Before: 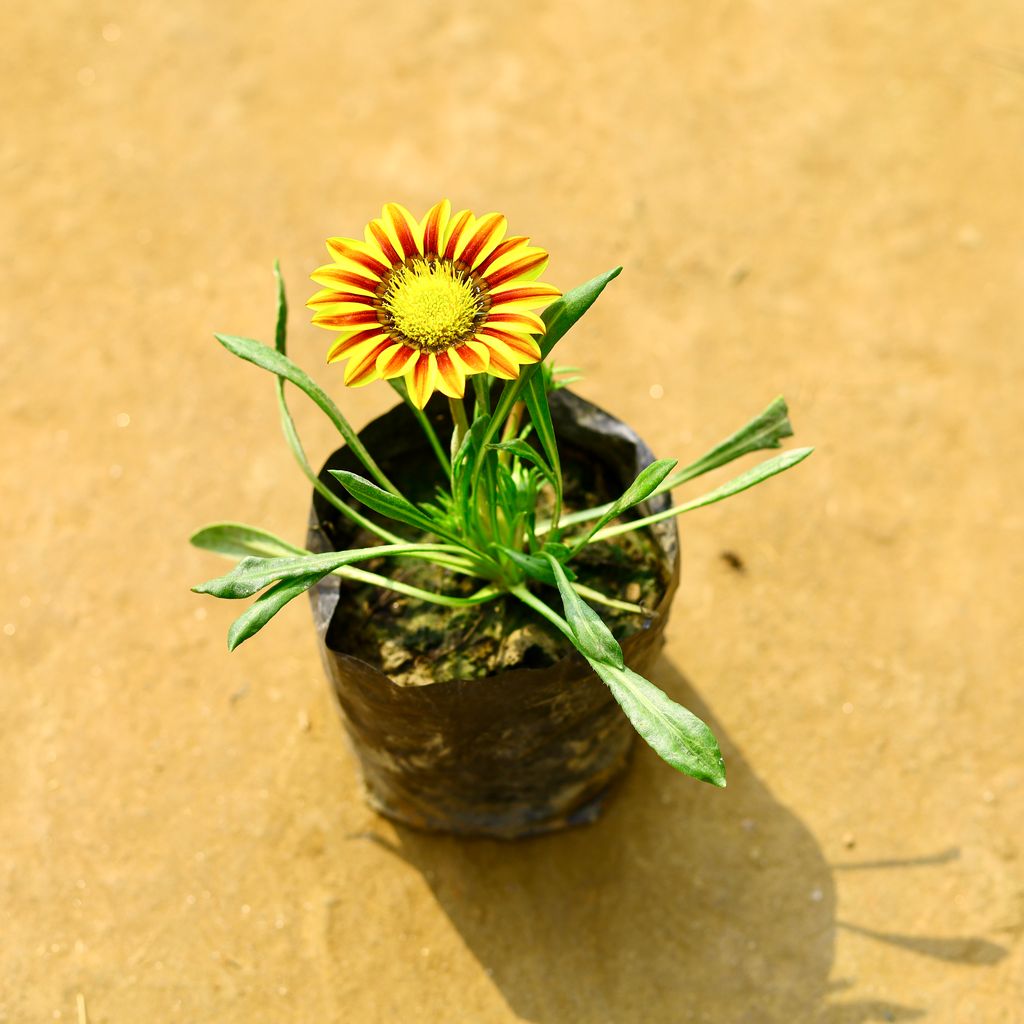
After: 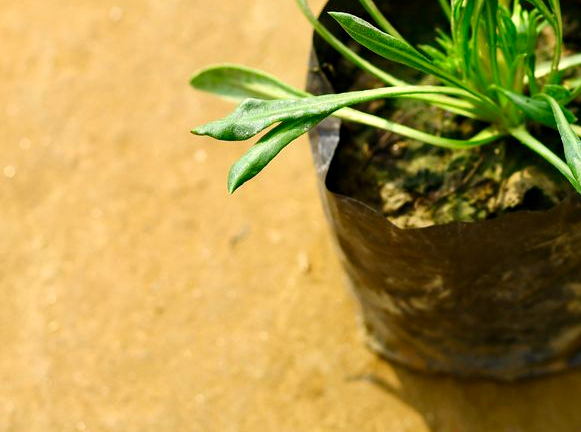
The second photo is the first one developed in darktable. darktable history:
haze removal: compatibility mode true, adaptive false
tone equalizer: on, module defaults
crop: top 44.811%, right 43.229%, bottom 12.917%
